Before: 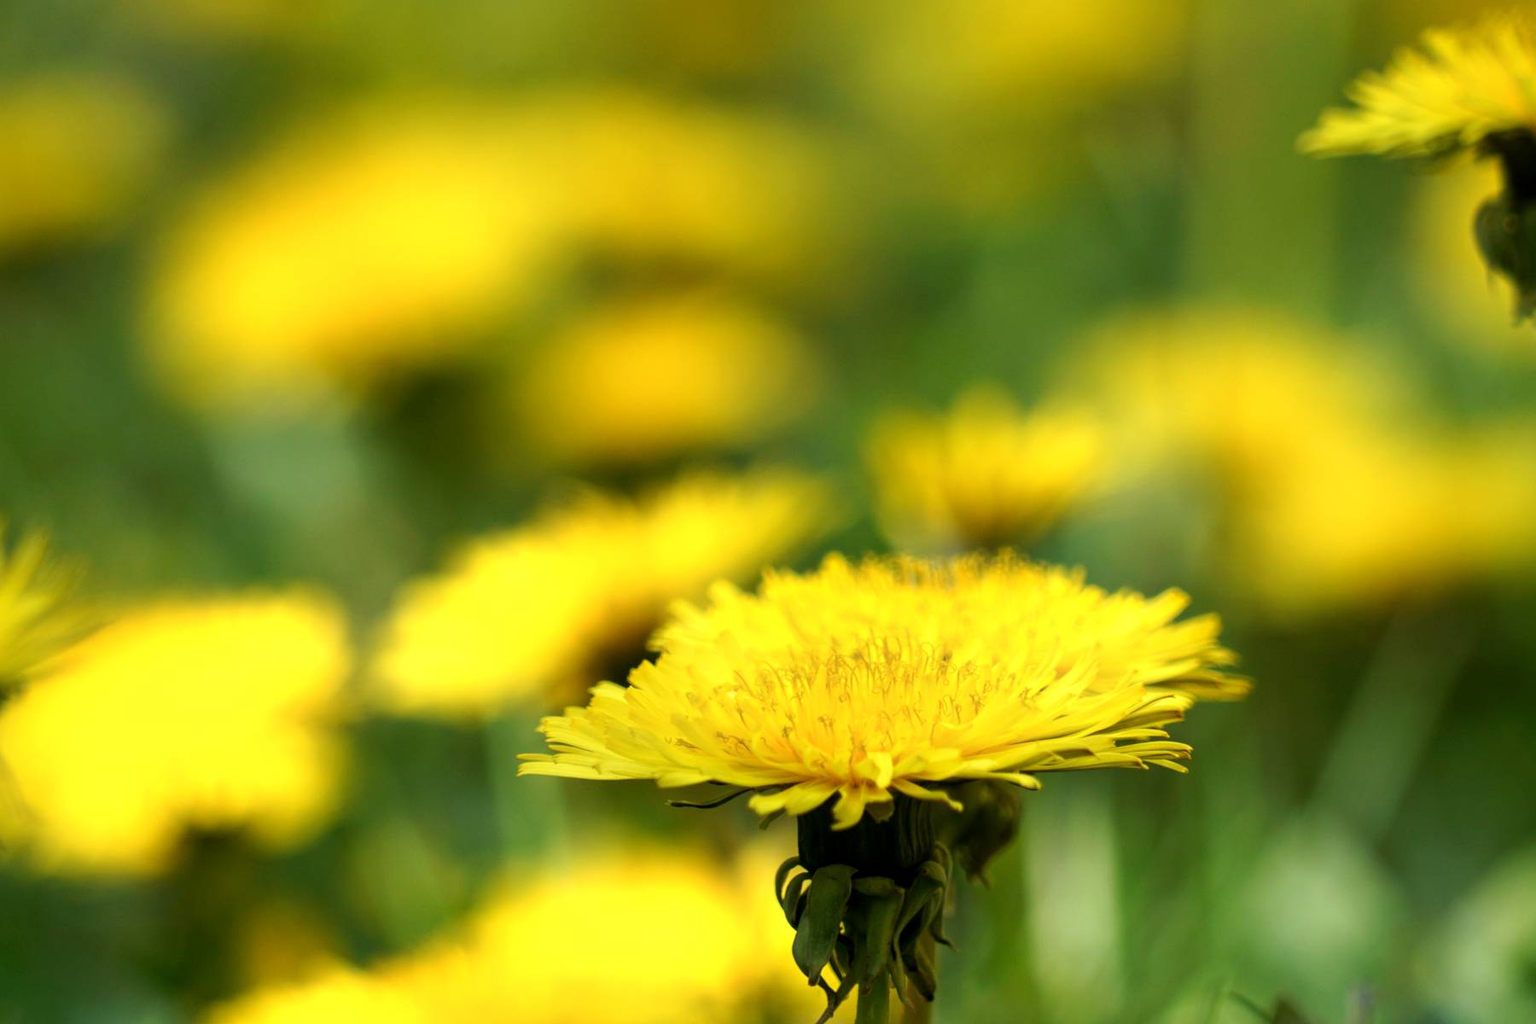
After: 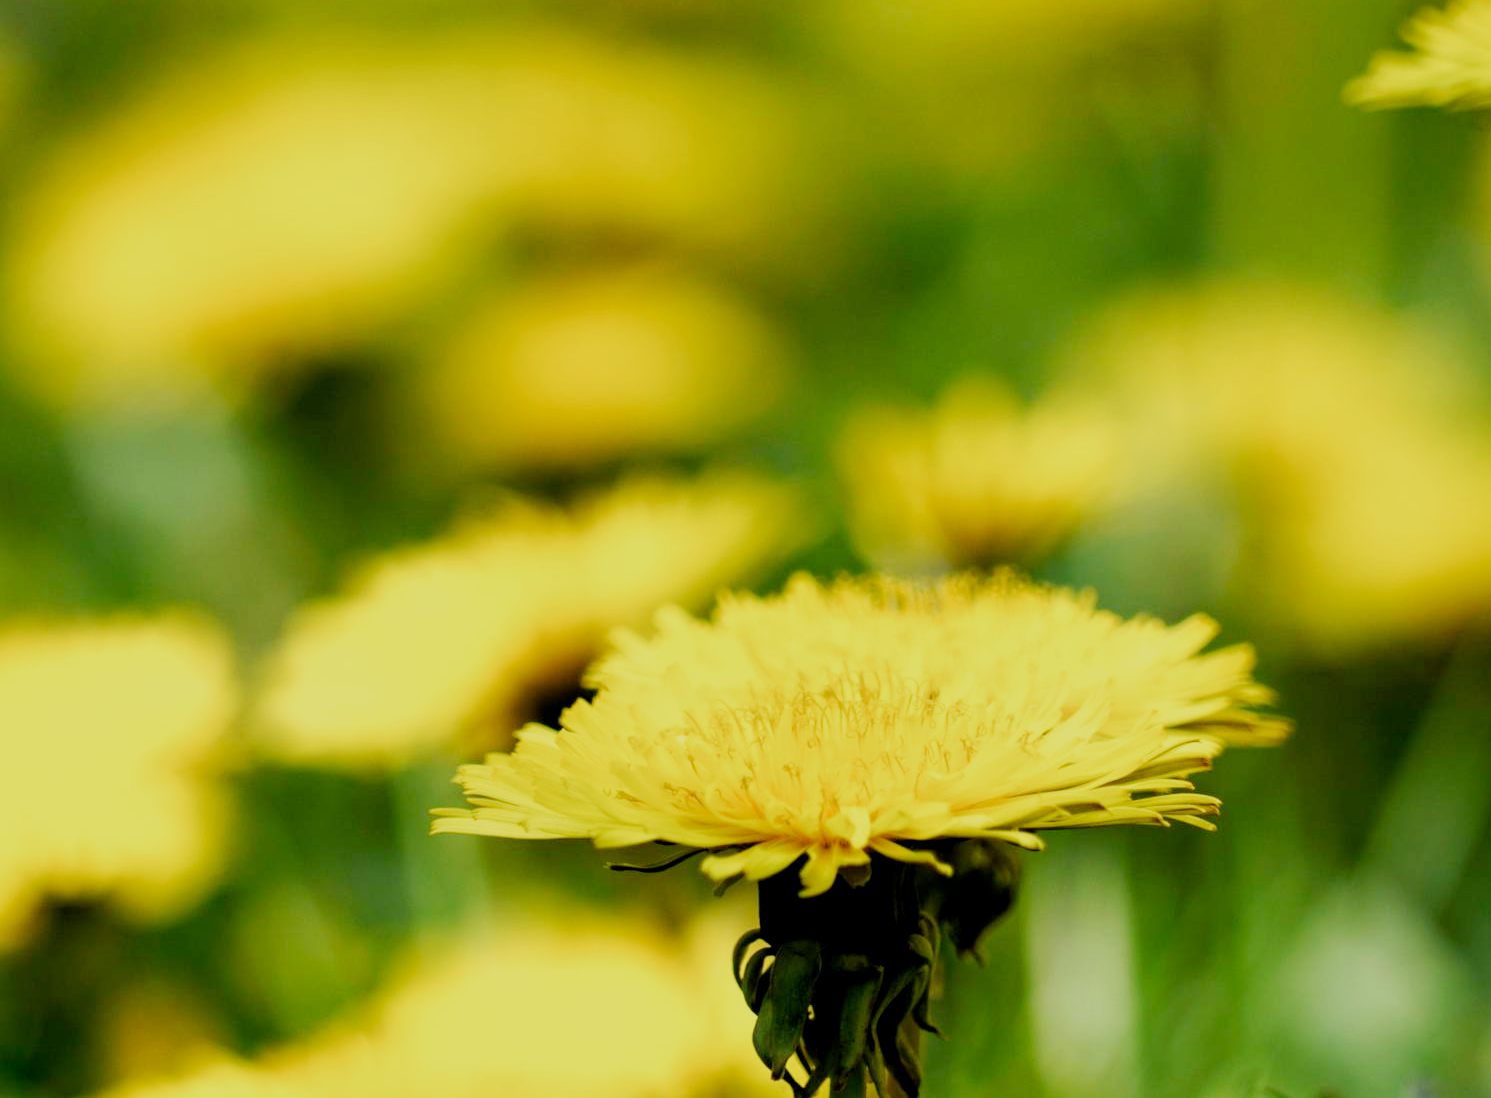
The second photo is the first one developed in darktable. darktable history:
rgb levels: levels [[0.013, 0.434, 0.89], [0, 0.5, 1], [0, 0.5, 1]]
crop: left 9.807%, top 6.259%, right 7.334%, bottom 2.177%
exposure: exposure 0.64 EV, compensate highlight preservation false
filmic rgb: middle gray luminance 29%, black relative exposure -10.3 EV, white relative exposure 5.5 EV, threshold 6 EV, target black luminance 0%, hardness 3.95, latitude 2.04%, contrast 1.132, highlights saturation mix 5%, shadows ↔ highlights balance 15.11%, preserve chrominance no, color science v3 (2019), use custom middle-gray values true, iterations of high-quality reconstruction 0, enable highlight reconstruction true
